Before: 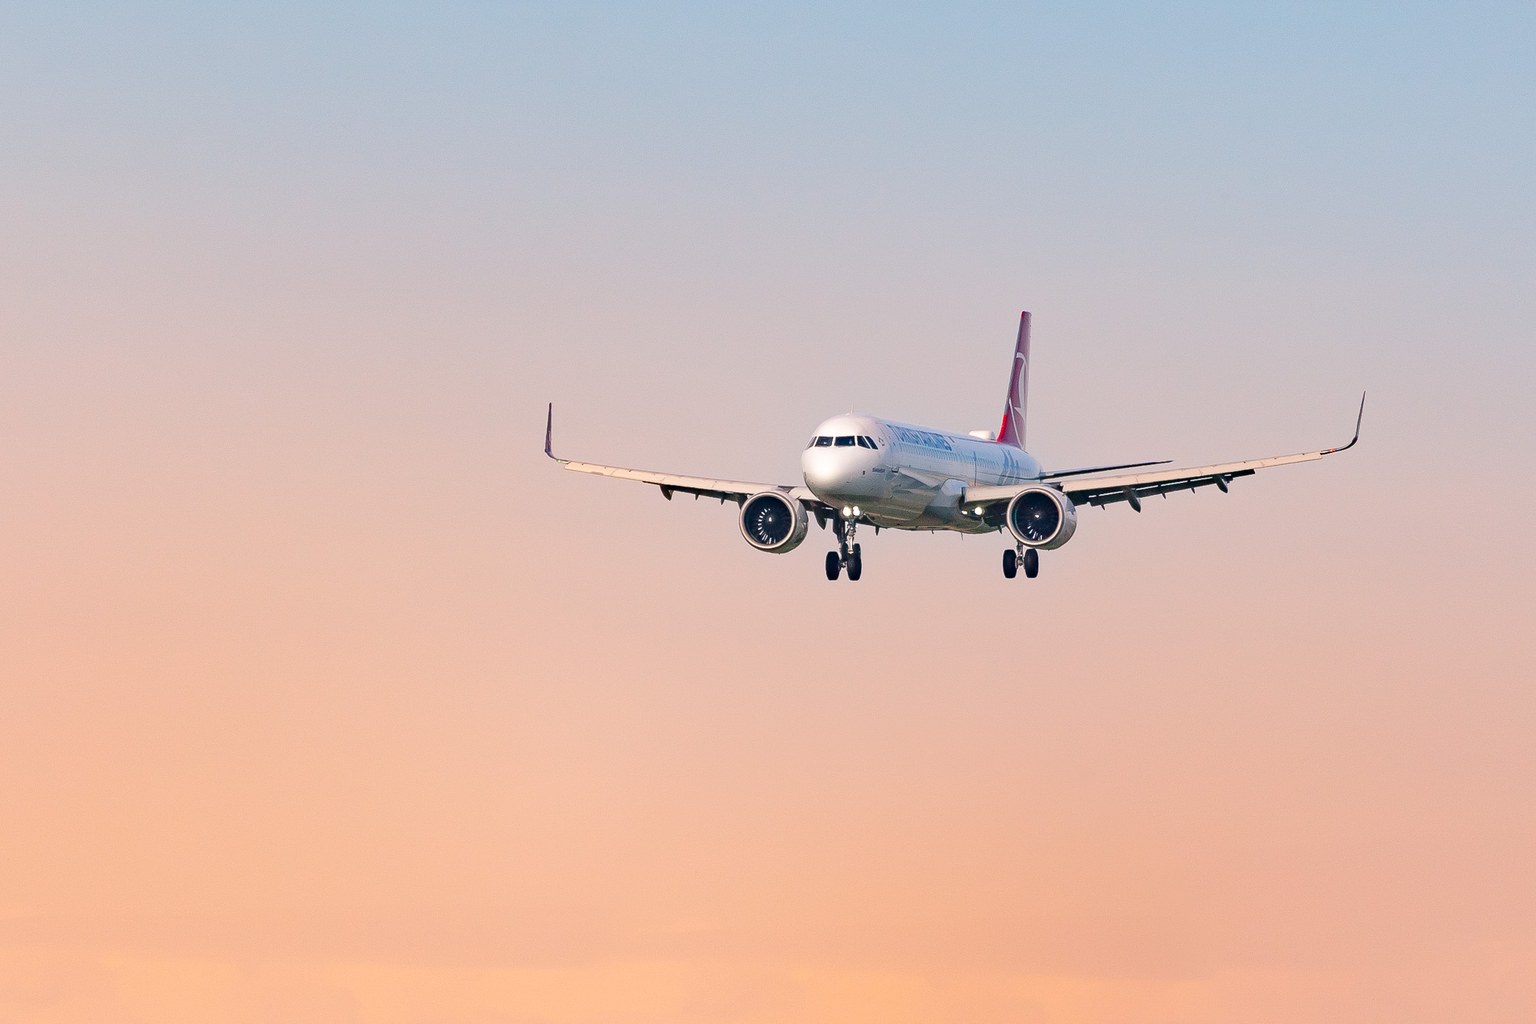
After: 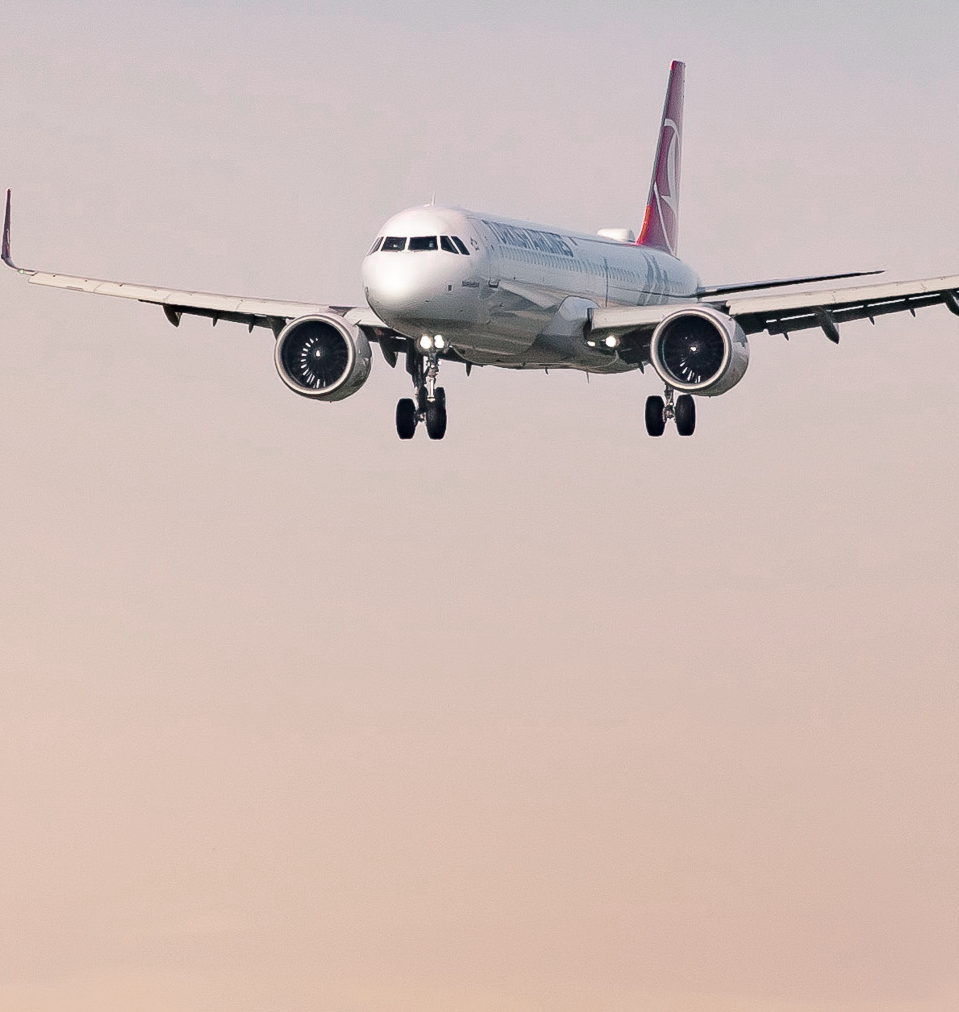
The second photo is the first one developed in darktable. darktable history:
color zones: curves: ch0 [(0, 0.6) (0.129, 0.508) (0.193, 0.483) (0.429, 0.5) (0.571, 0.5) (0.714, 0.5) (0.857, 0.5) (1, 0.6)]; ch1 [(0, 0.481) (0.112, 0.245) (0.213, 0.223) (0.429, 0.233) (0.571, 0.231) (0.683, 0.242) (0.857, 0.296) (1, 0.481)]
crop: left 35.432%, top 26.233%, right 20.145%, bottom 3.432%
